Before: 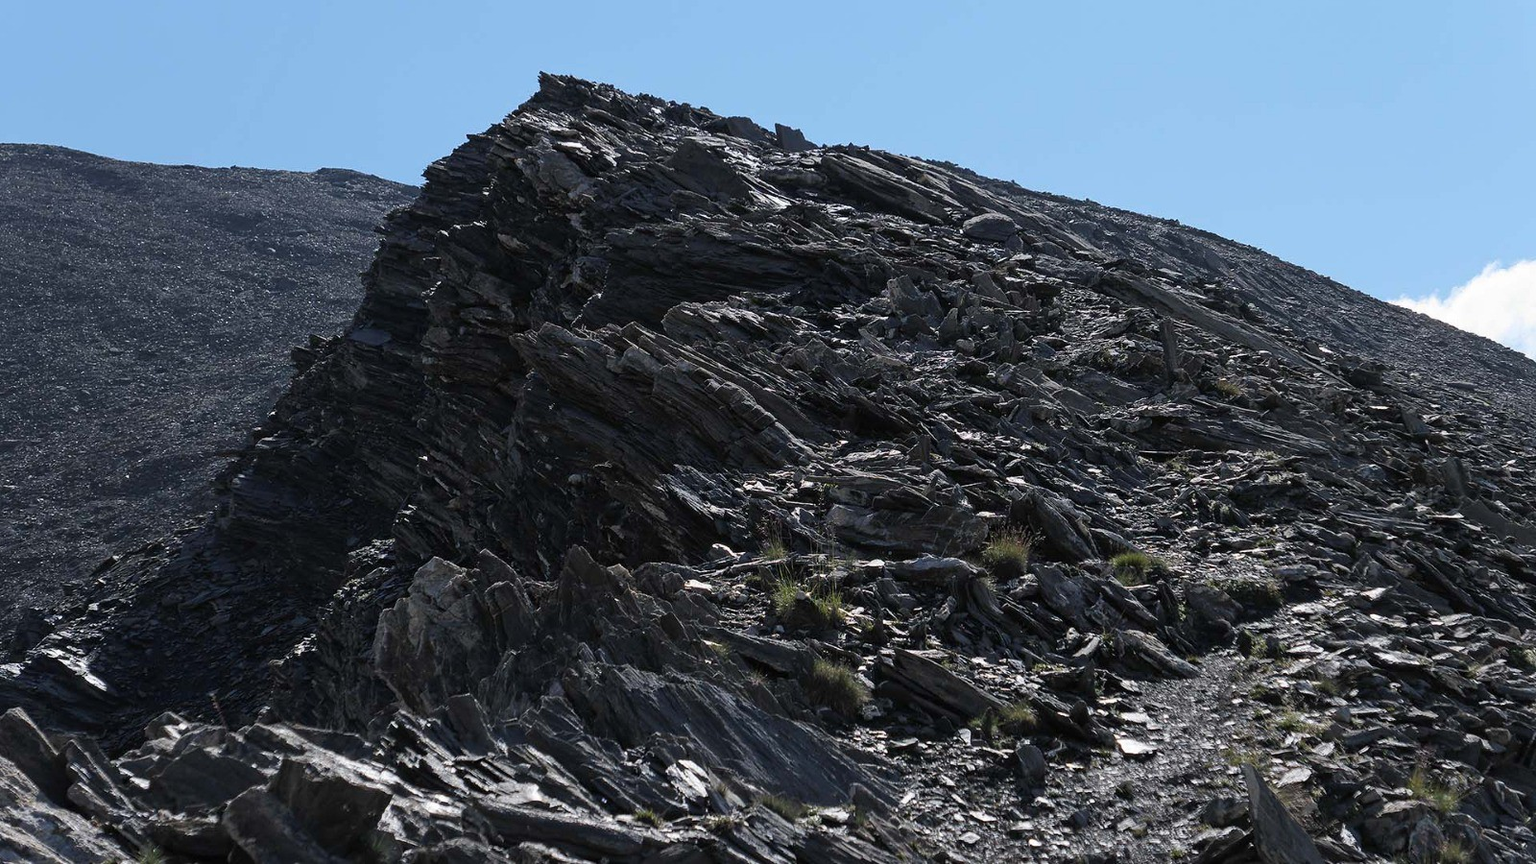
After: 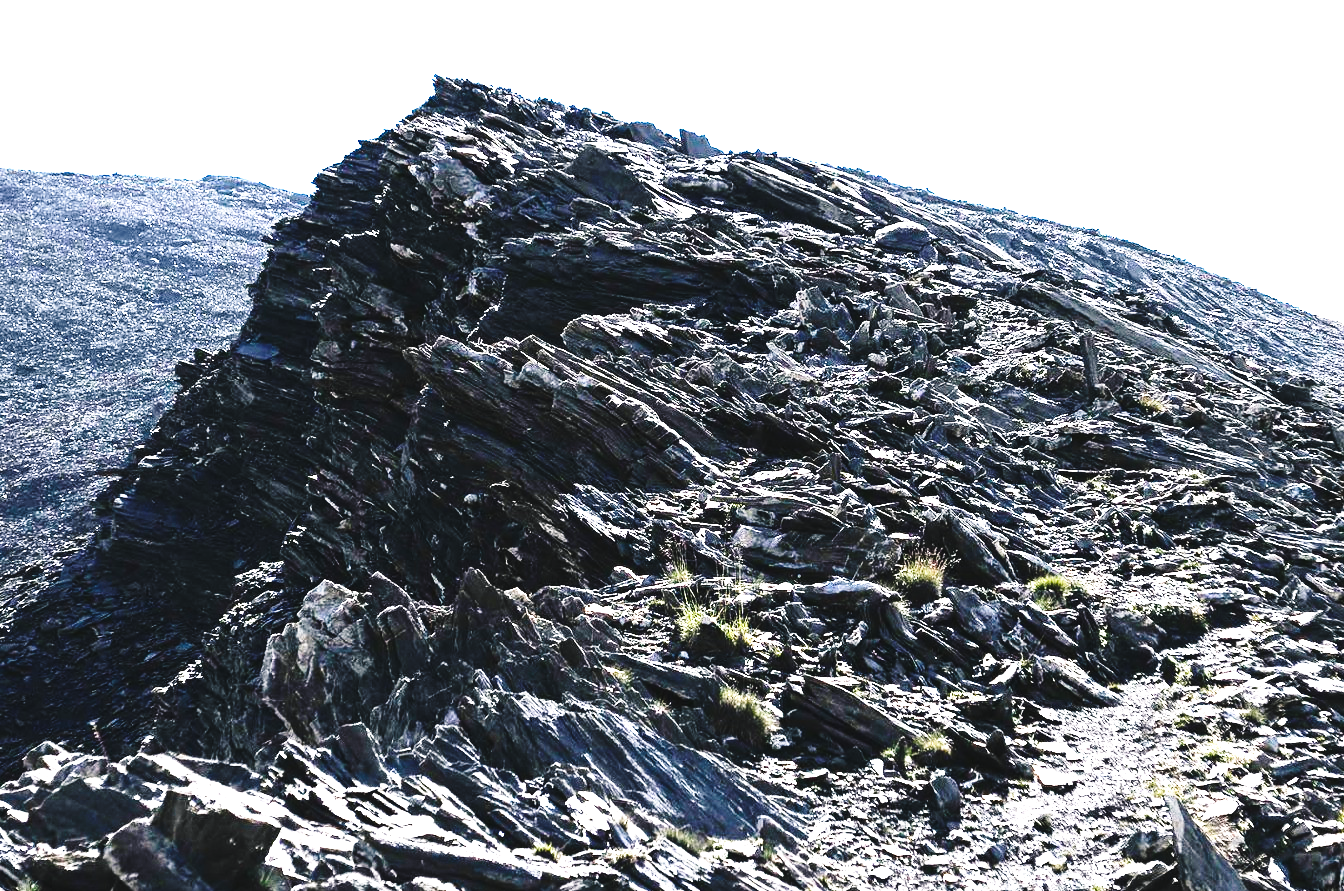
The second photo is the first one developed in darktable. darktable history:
base curve: curves: ch0 [(0, 0) (0.028, 0.03) (0.121, 0.232) (0.46, 0.748) (0.859, 0.968) (1, 1)], preserve colors none
crop: left 8.026%, right 7.374%
exposure: black level correction -0.002, exposure 1.35 EV, compensate highlight preservation false
color balance rgb: shadows lift › chroma 1%, shadows lift › hue 217.2°, power › hue 310.8°, highlights gain › chroma 1%, highlights gain › hue 54°, global offset › luminance 0.5%, global offset › hue 171.6°, perceptual saturation grading › global saturation 14.09%, perceptual saturation grading › highlights -25%, perceptual saturation grading › shadows 30%, perceptual brilliance grading › highlights 13.42%, perceptual brilliance grading › mid-tones 8.05%, perceptual brilliance grading › shadows -17.45%, global vibrance 25%
tone equalizer: -8 EV -1.08 EV, -7 EV -1.01 EV, -6 EV -0.867 EV, -5 EV -0.578 EV, -3 EV 0.578 EV, -2 EV 0.867 EV, -1 EV 1.01 EV, +0 EV 1.08 EV, edges refinement/feathering 500, mask exposure compensation -1.57 EV, preserve details no
